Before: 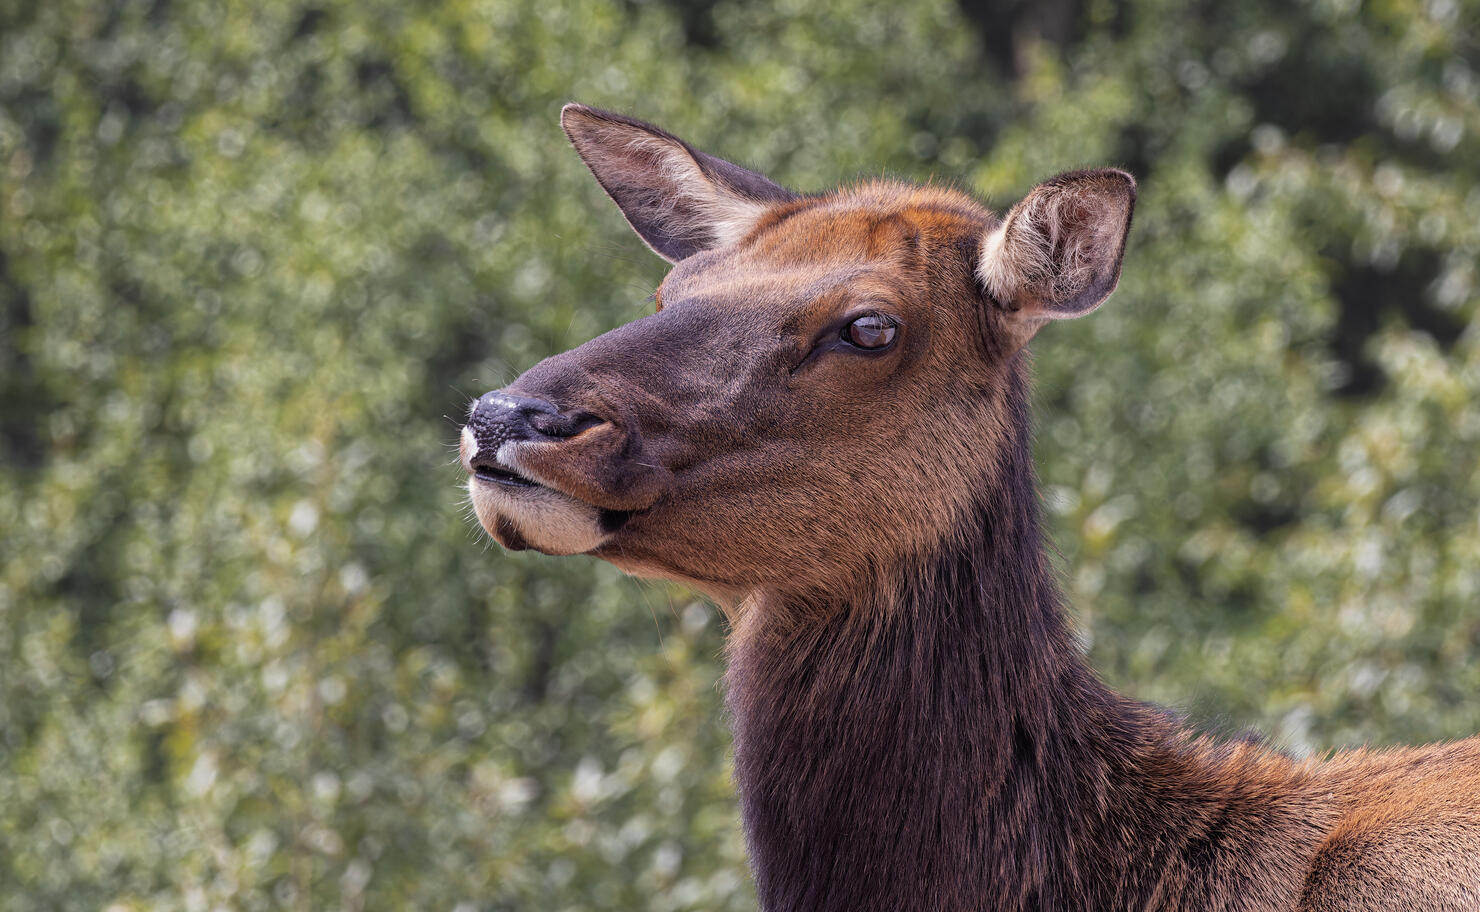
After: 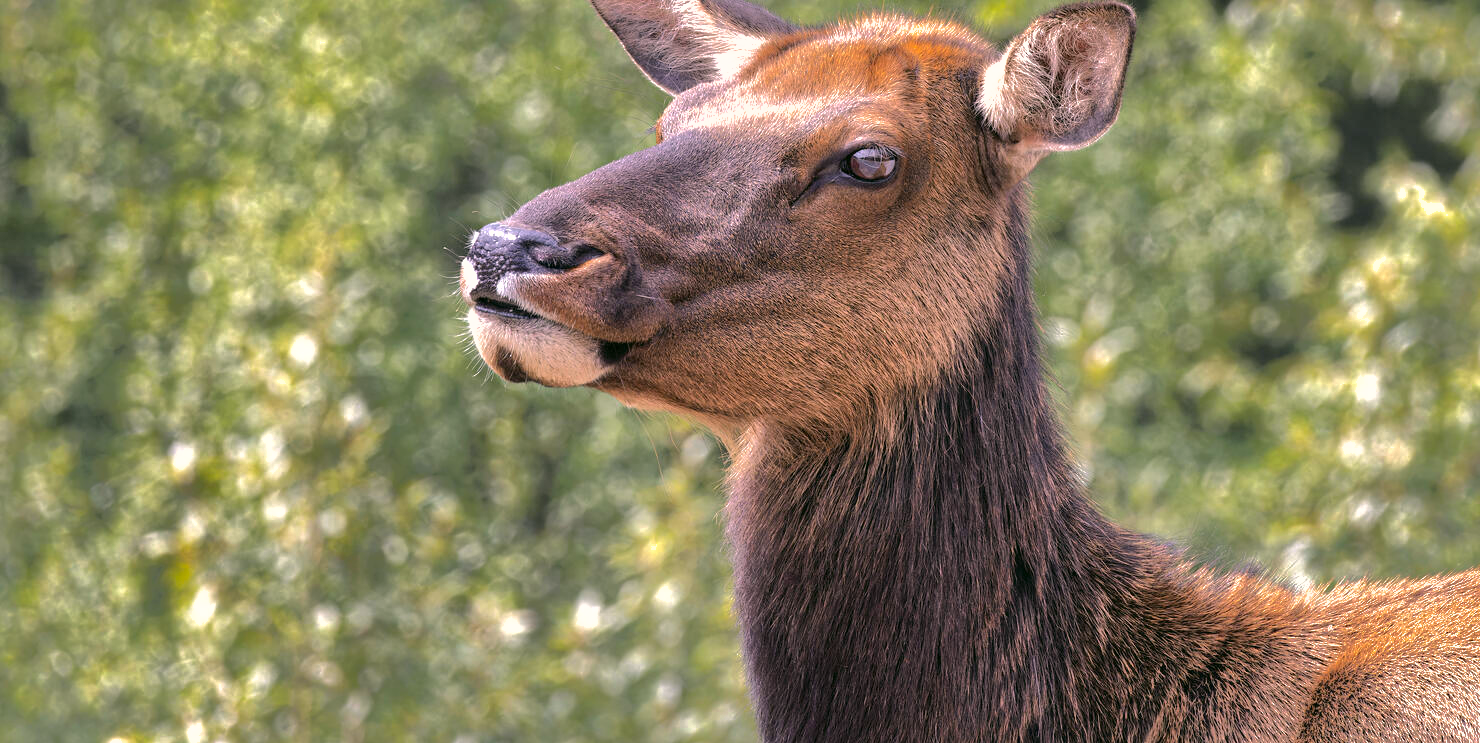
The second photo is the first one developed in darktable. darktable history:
shadows and highlights: shadows -19.91, highlights -73.15
tone equalizer: on, module defaults
crop and rotate: top 18.507%
exposure: exposure 0.935 EV, compensate highlight preservation false
color correction: highlights a* 4.02, highlights b* 4.98, shadows a* -7.55, shadows b* 4.98
